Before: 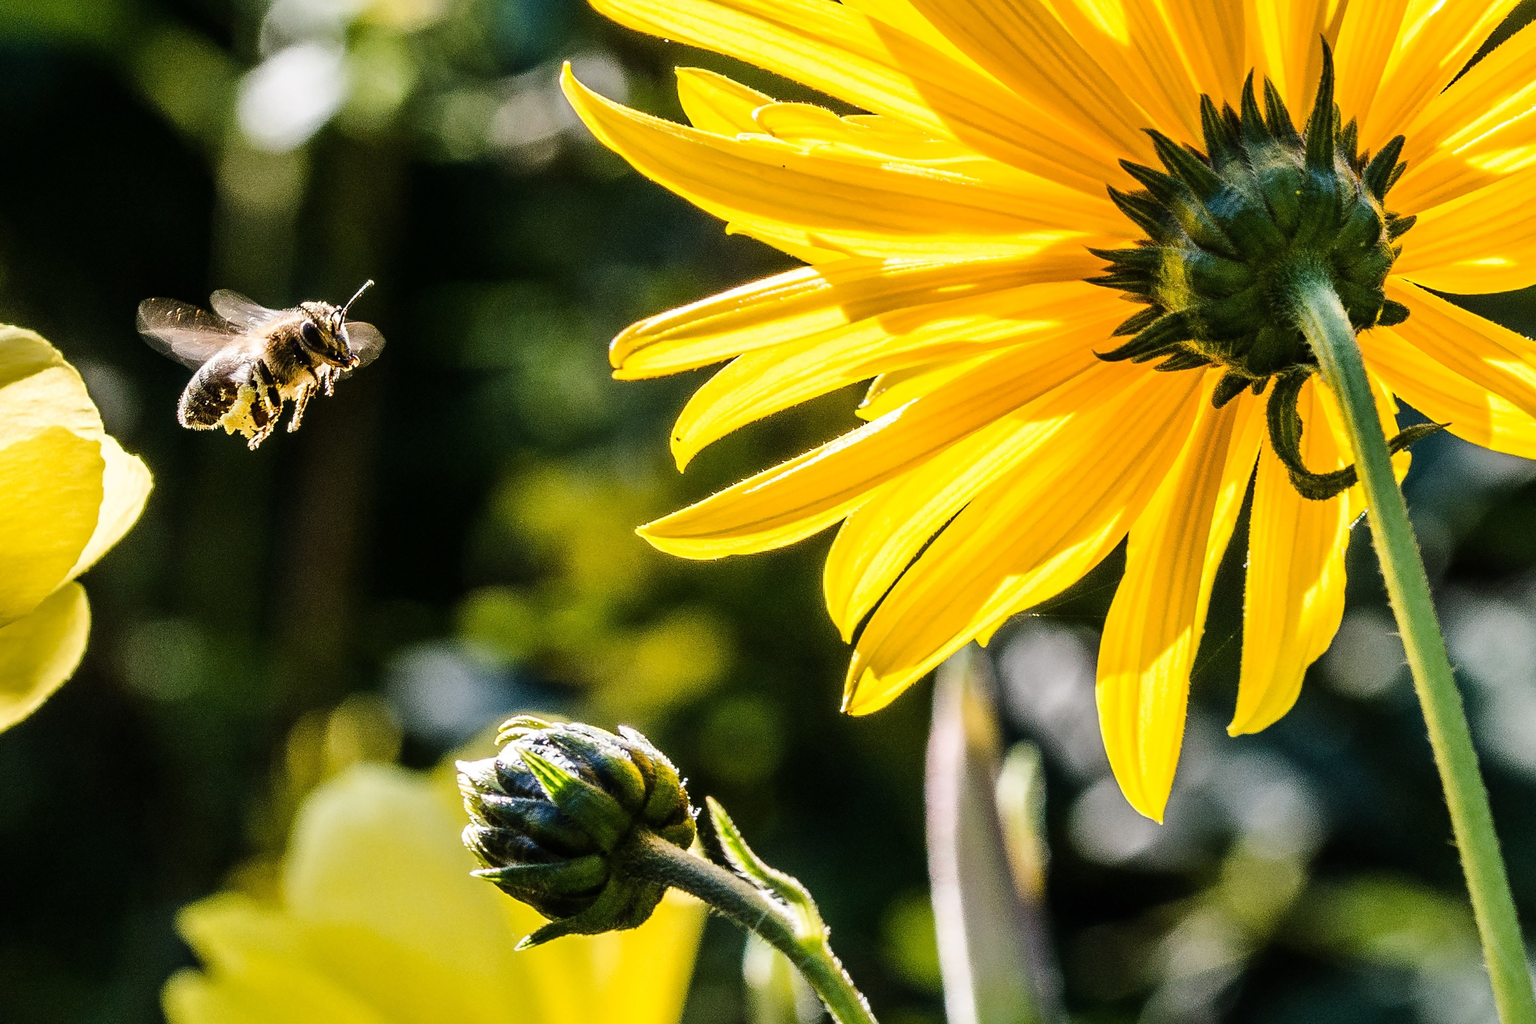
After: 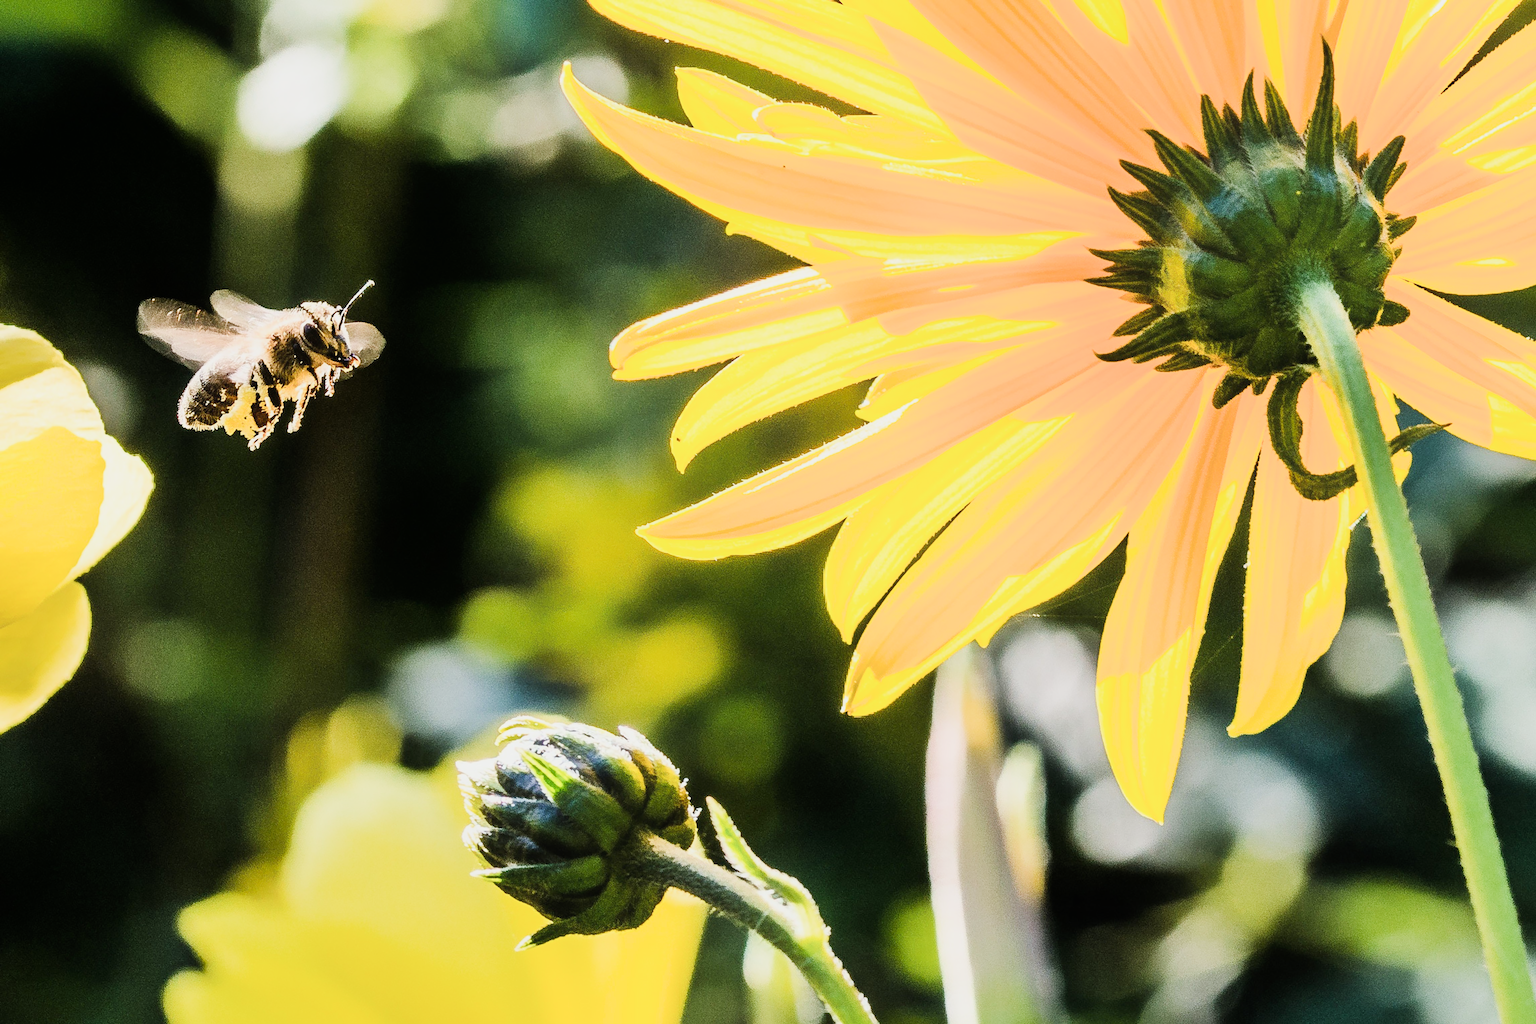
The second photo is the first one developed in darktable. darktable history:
exposure: black level correction 0, exposure 1.495 EV, compensate highlight preservation false
contrast equalizer: octaves 7, y [[0.6 ×6], [0.55 ×6], [0 ×6], [0 ×6], [0 ×6]], mix -0.981
filmic rgb: black relative exposure -7.23 EV, white relative exposure 5.35 EV, hardness 3.03
